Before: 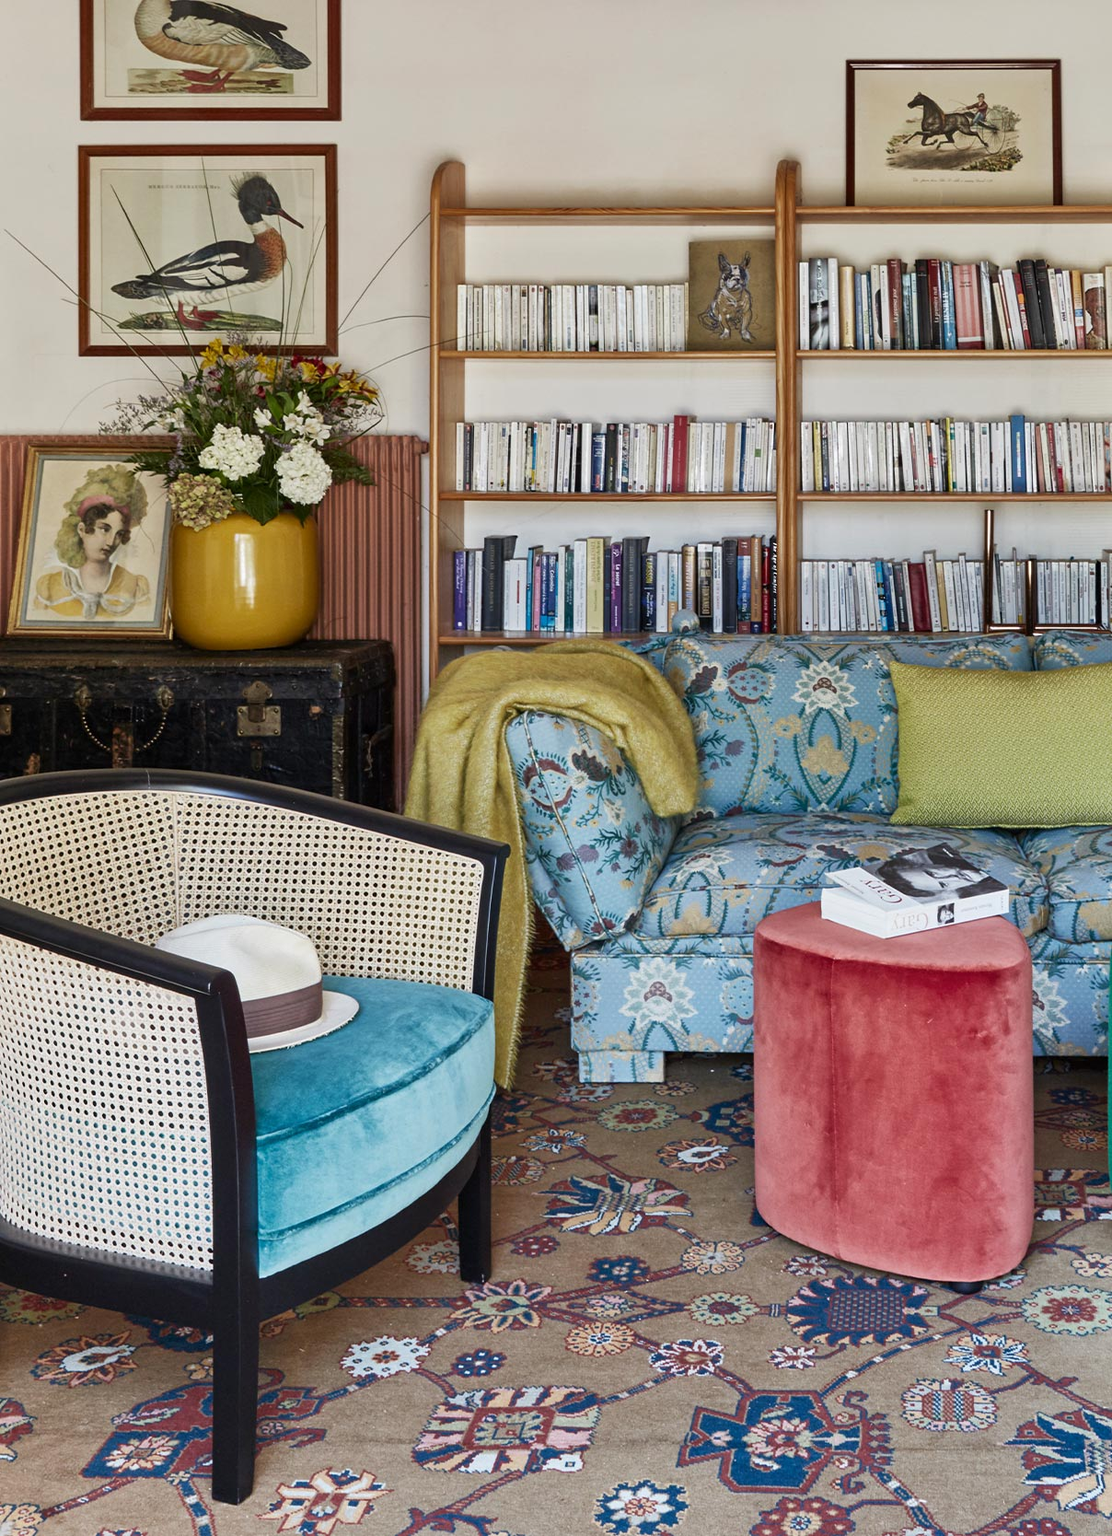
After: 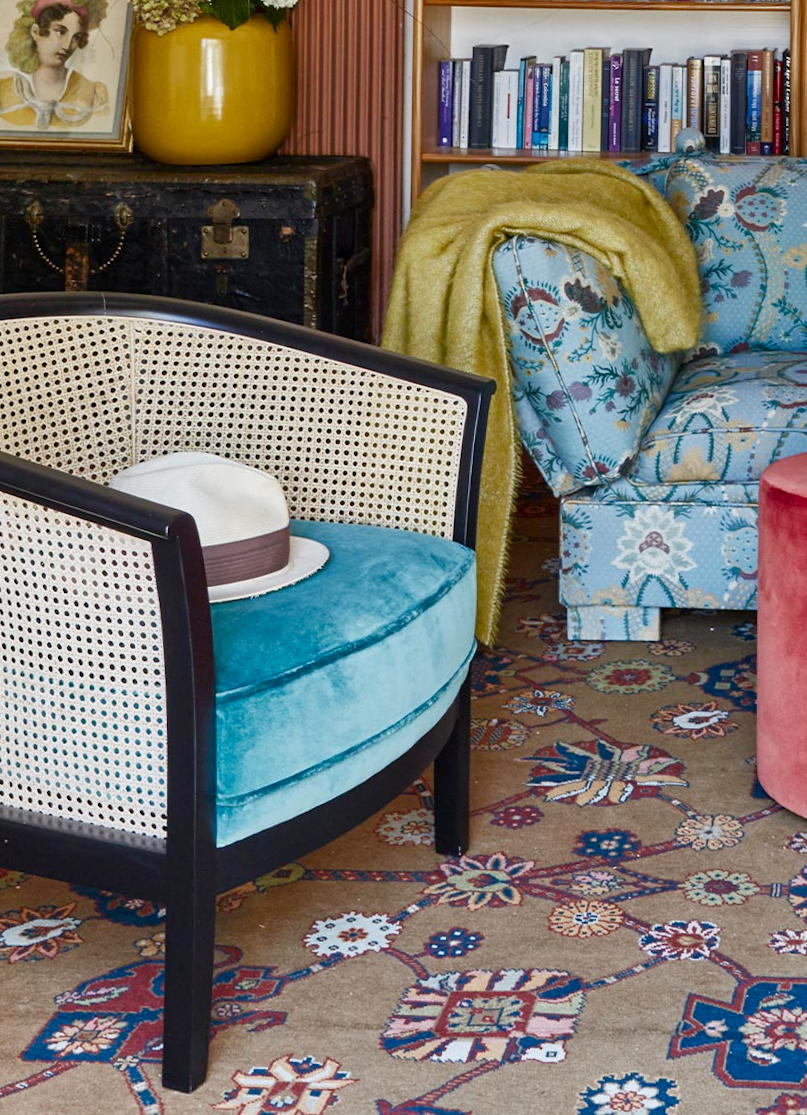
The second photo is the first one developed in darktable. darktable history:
crop and rotate: angle -0.82°, left 3.85%, top 31.828%, right 27.992%
color balance rgb: perceptual saturation grading › global saturation 20%, perceptual saturation grading › highlights -25%, perceptual saturation grading › shadows 25%
